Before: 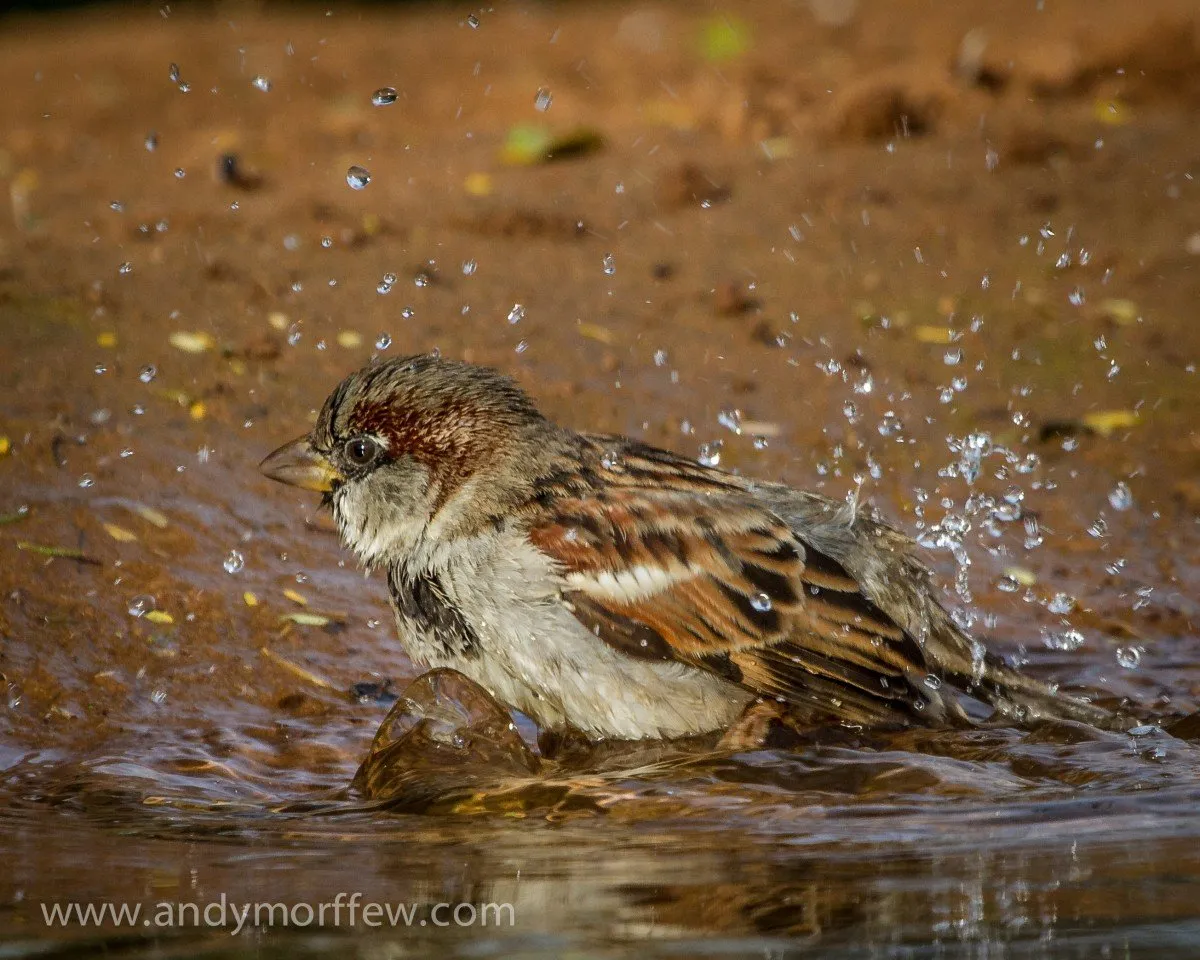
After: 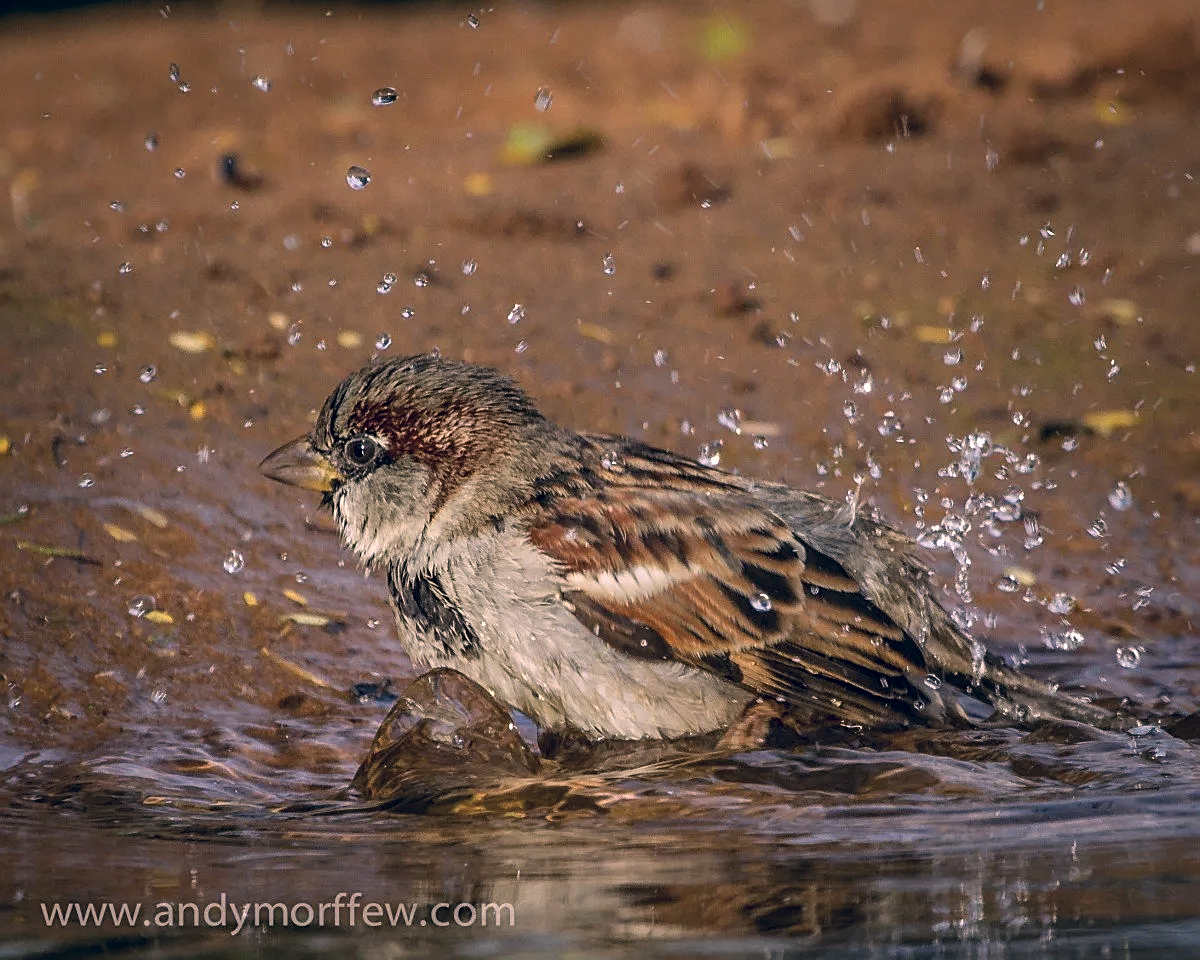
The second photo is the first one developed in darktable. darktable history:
white balance: emerald 1
color correction: highlights a* 14.46, highlights b* 5.85, shadows a* -5.53, shadows b* -15.24, saturation 0.85
sharpen: on, module defaults
